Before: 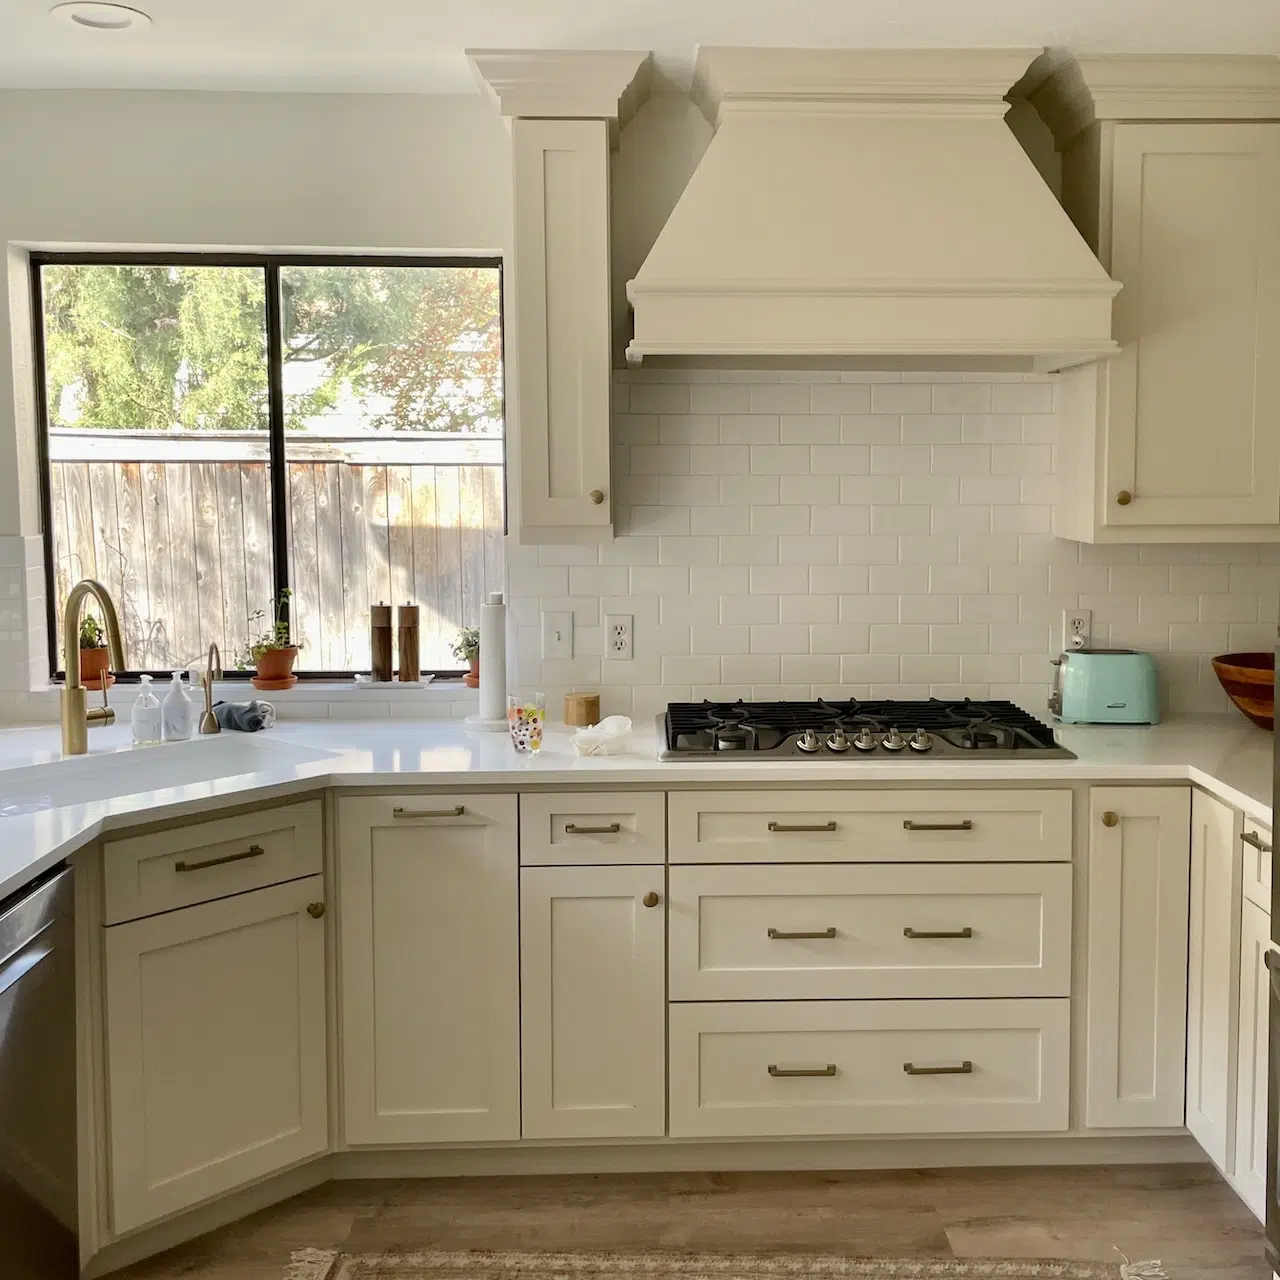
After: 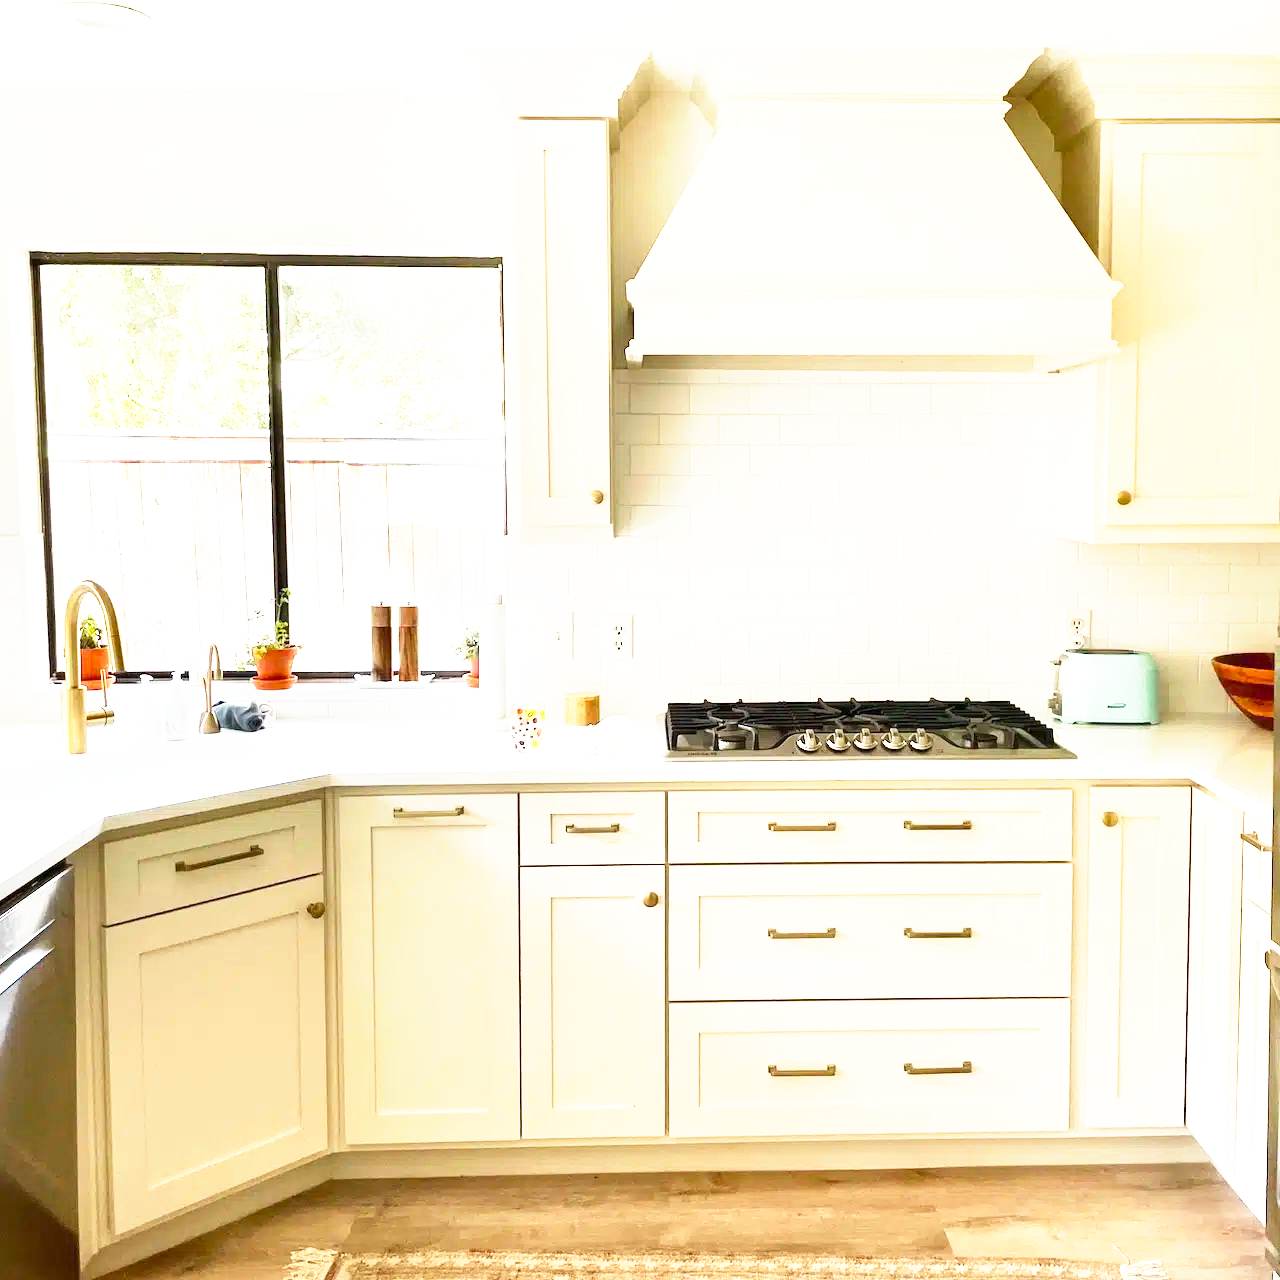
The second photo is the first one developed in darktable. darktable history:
local contrast: mode bilateral grid, contrast 20, coarseness 50, detail 102%, midtone range 0.2
exposure: black level correction 0, exposure 1.1 EV, compensate exposure bias true, compensate highlight preservation false
base curve: curves: ch0 [(0, 0) (0.495, 0.917) (1, 1)], preserve colors none
